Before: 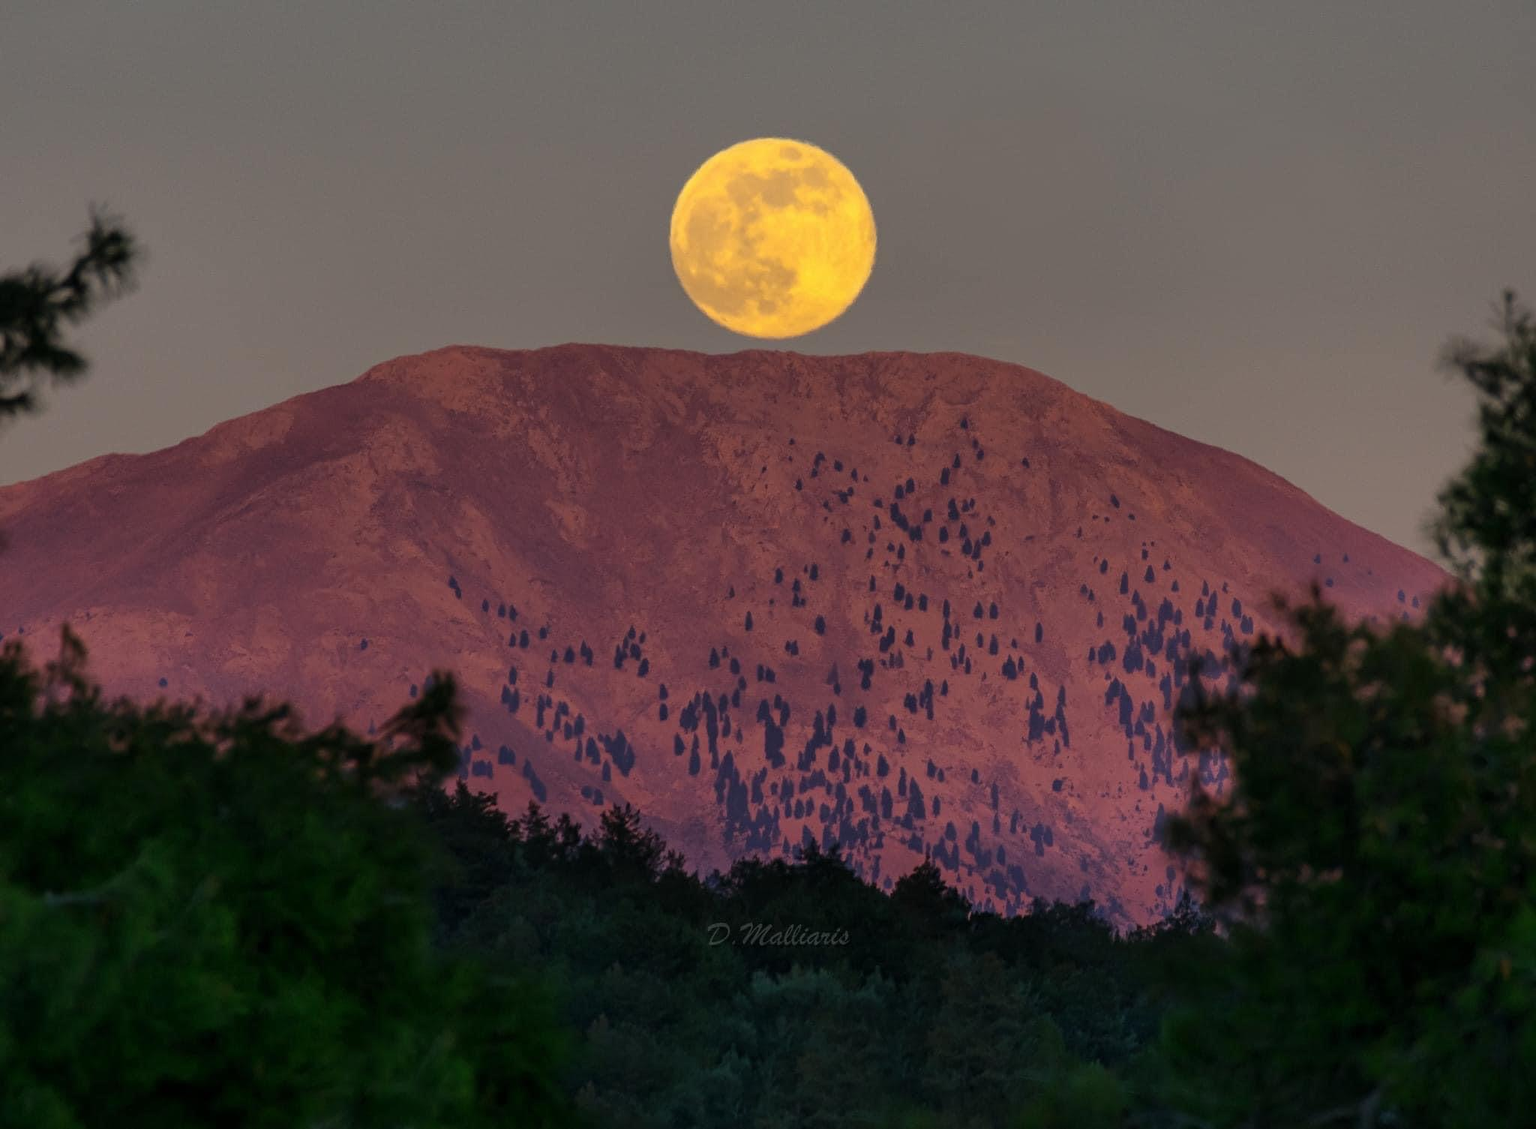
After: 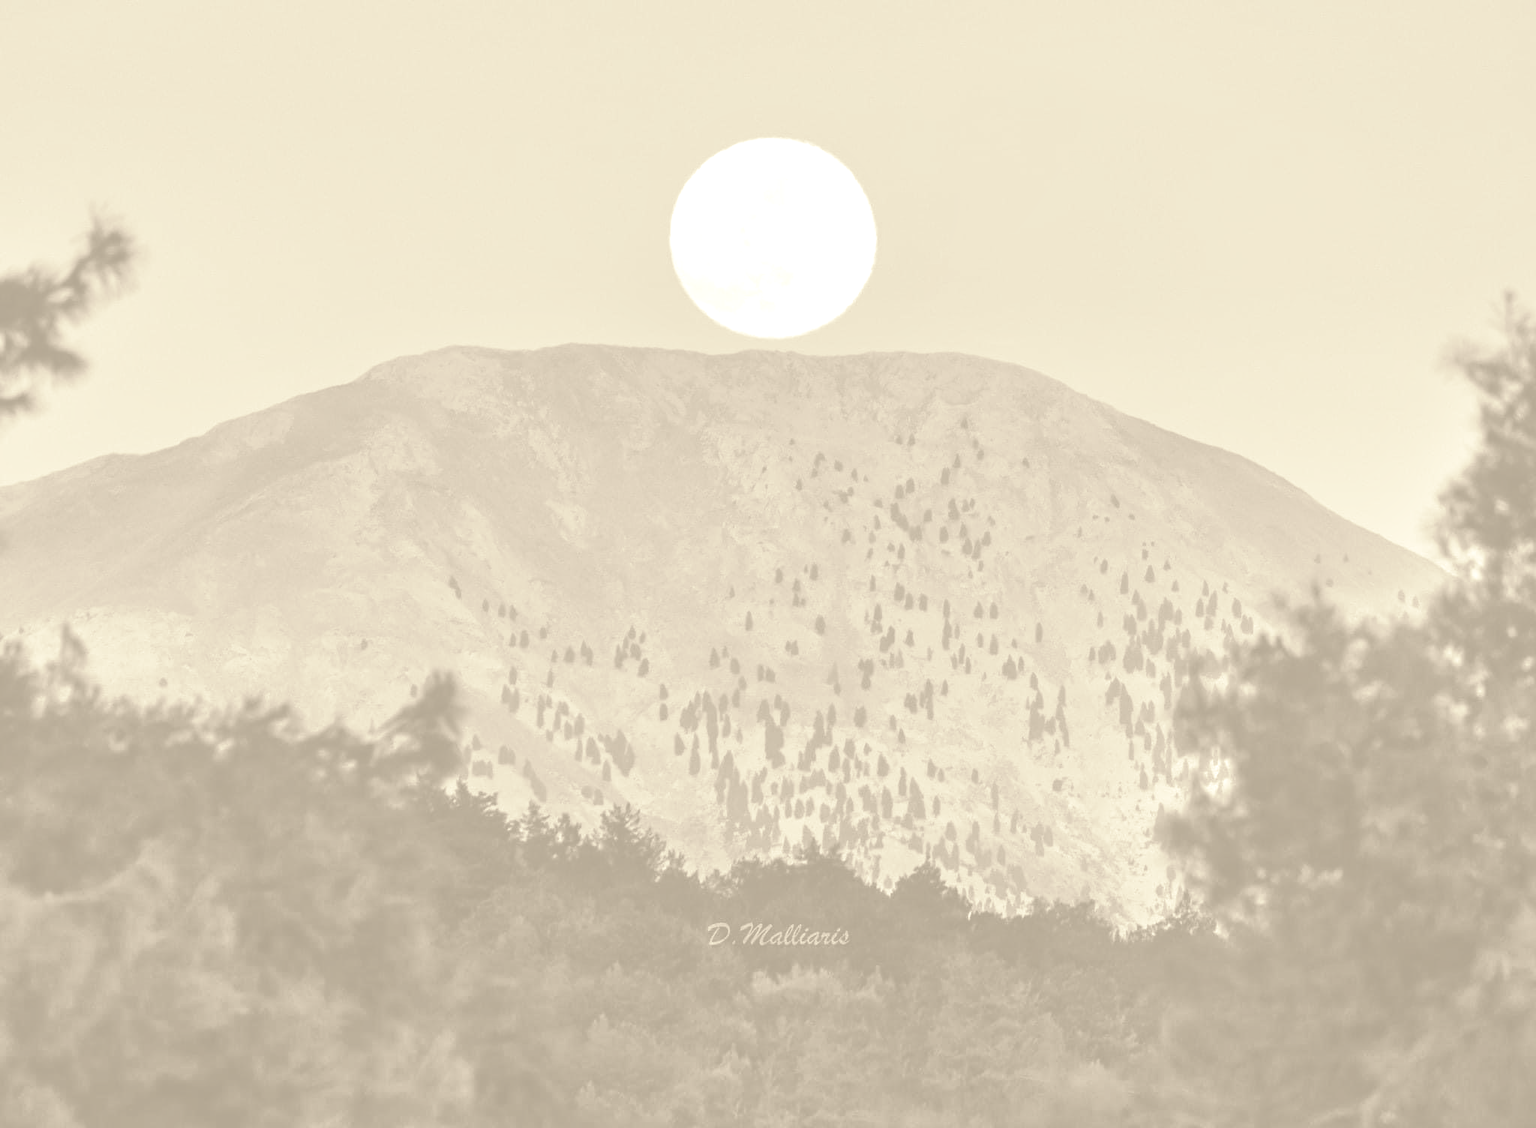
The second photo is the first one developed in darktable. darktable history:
colorize: hue 36°, saturation 71%, lightness 80.79%
shadows and highlights: low approximation 0.01, soften with gaussian
contrast brightness saturation: saturation 0.1
split-toning: on, module defaults
color correction: highlights a* 1.39, highlights b* 17.83
